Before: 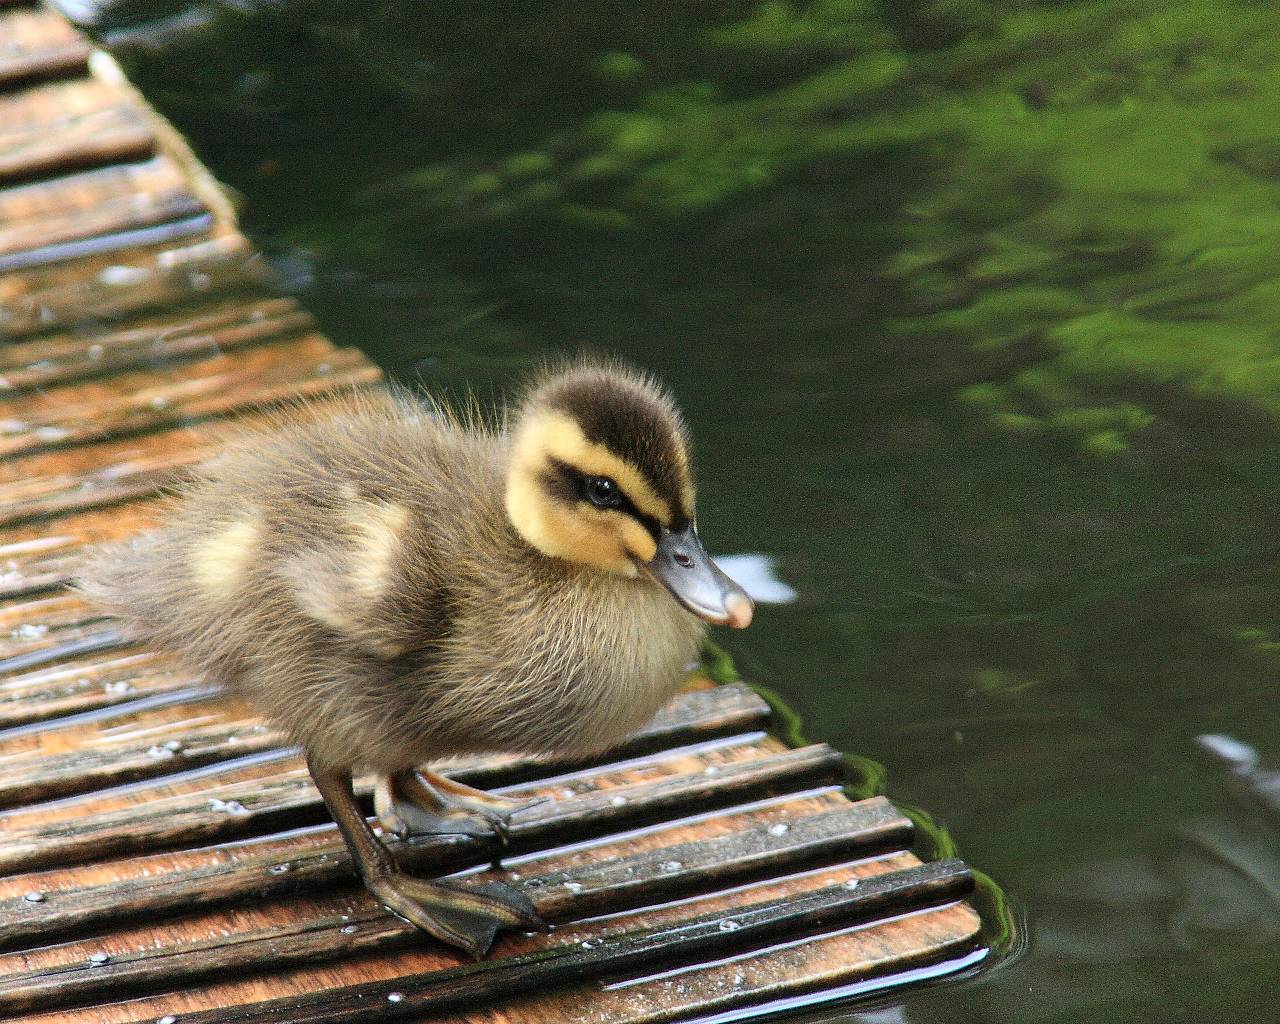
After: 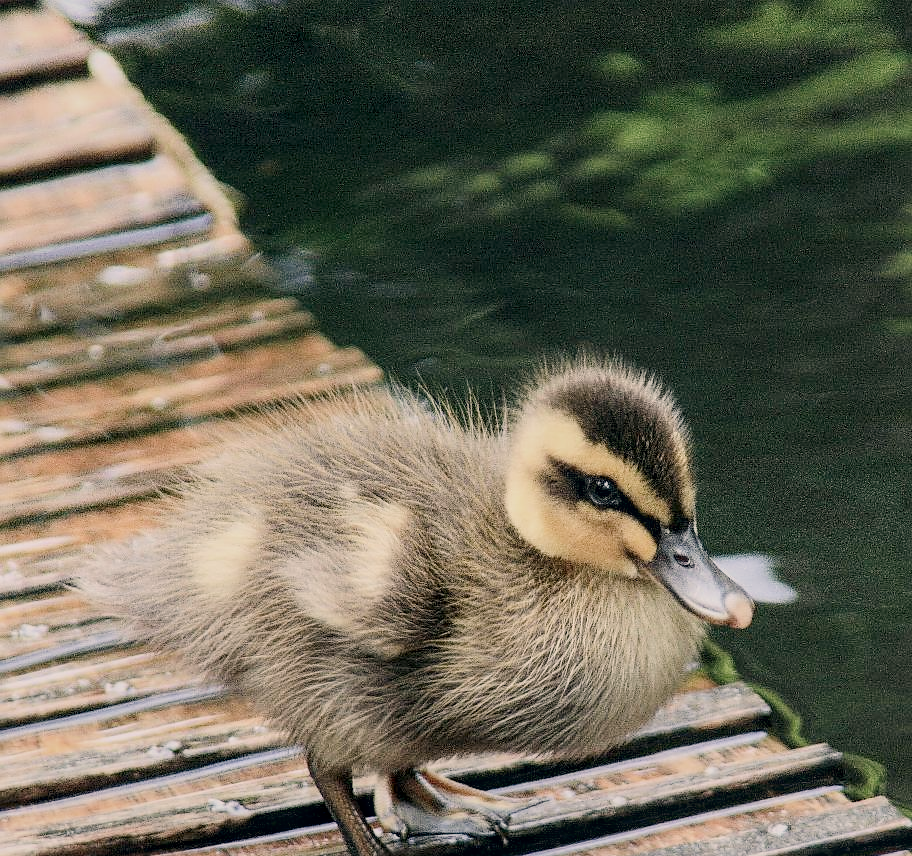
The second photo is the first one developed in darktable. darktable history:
local contrast: detail 130%
sharpen: radius 2.514, amount 0.321
filmic rgb: black relative exposure -7.96 EV, white relative exposure 8.06 EV, target black luminance 0%, hardness 2.44, latitude 75.98%, contrast 0.571, shadows ↔ highlights balance 0.002%
contrast brightness saturation: contrast 0.38, brightness 0.096
color correction: highlights a* 5.42, highlights b* 5.33, shadows a* -4.03, shadows b* -5.17
crop: right 28.744%, bottom 16.312%
